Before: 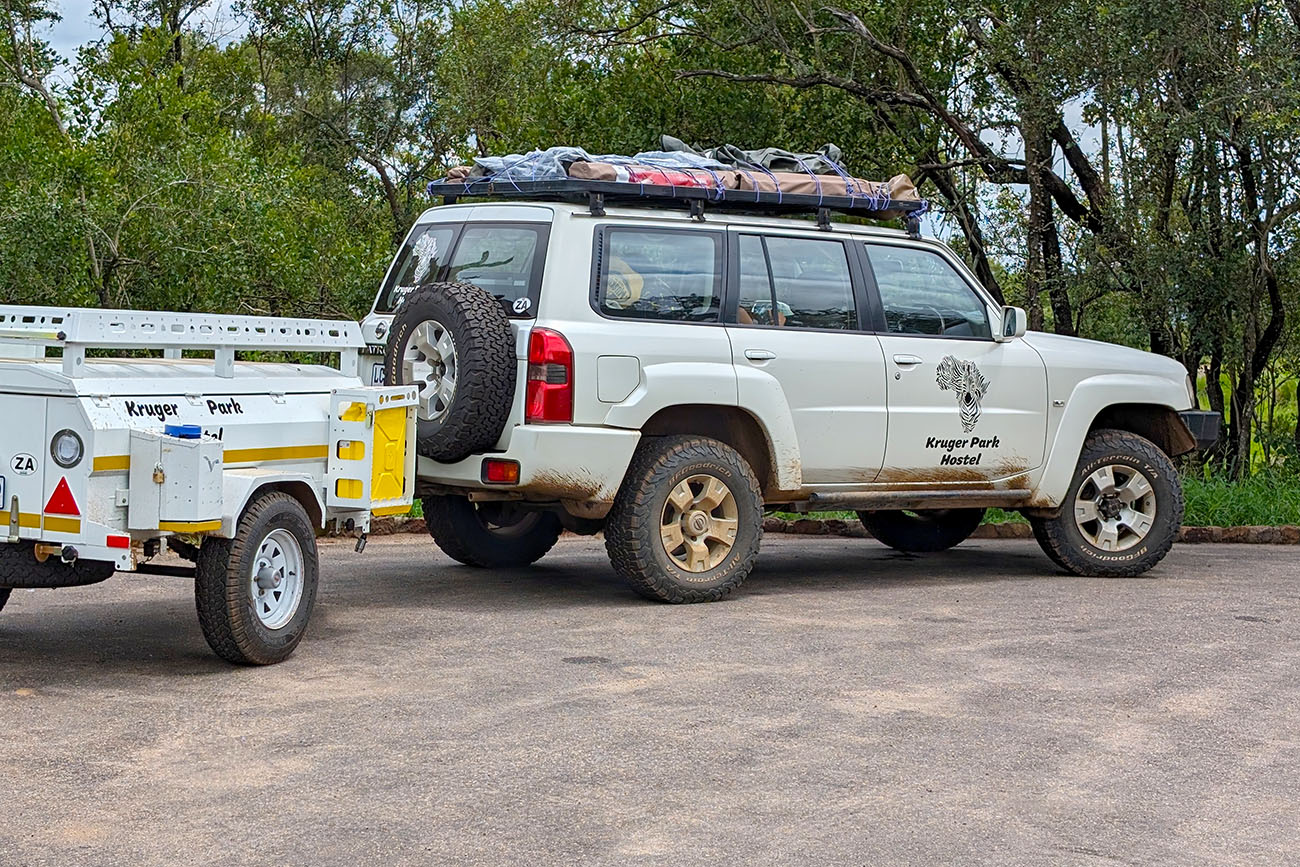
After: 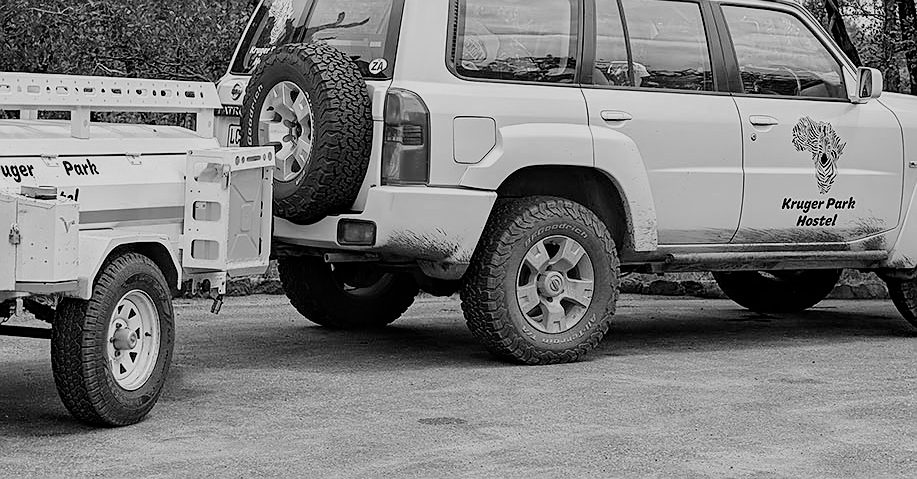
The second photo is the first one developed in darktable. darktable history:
sharpen: radius 0.969, amount 0.604
crop: left 11.123%, top 27.61%, right 18.3%, bottom 17.034%
color balance: contrast fulcrum 17.78%
white balance: red 0.978, blue 0.999
color zones: curves: ch0 [(0, 0.613) (0.01, 0.613) (0.245, 0.448) (0.498, 0.529) (0.642, 0.665) (0.879, 0.777) (0.99, 0.613)]; ch1 [(0, 0.272) (0.219, 0.127) (0.724, 0.346)]
filmic rgb: black relative exposure -7.65 EV, white relative exposure 4.56 EV, hardness 3.61
monochrome: on, module defaults
rotate and perspective: crop left 0, crop top 0
